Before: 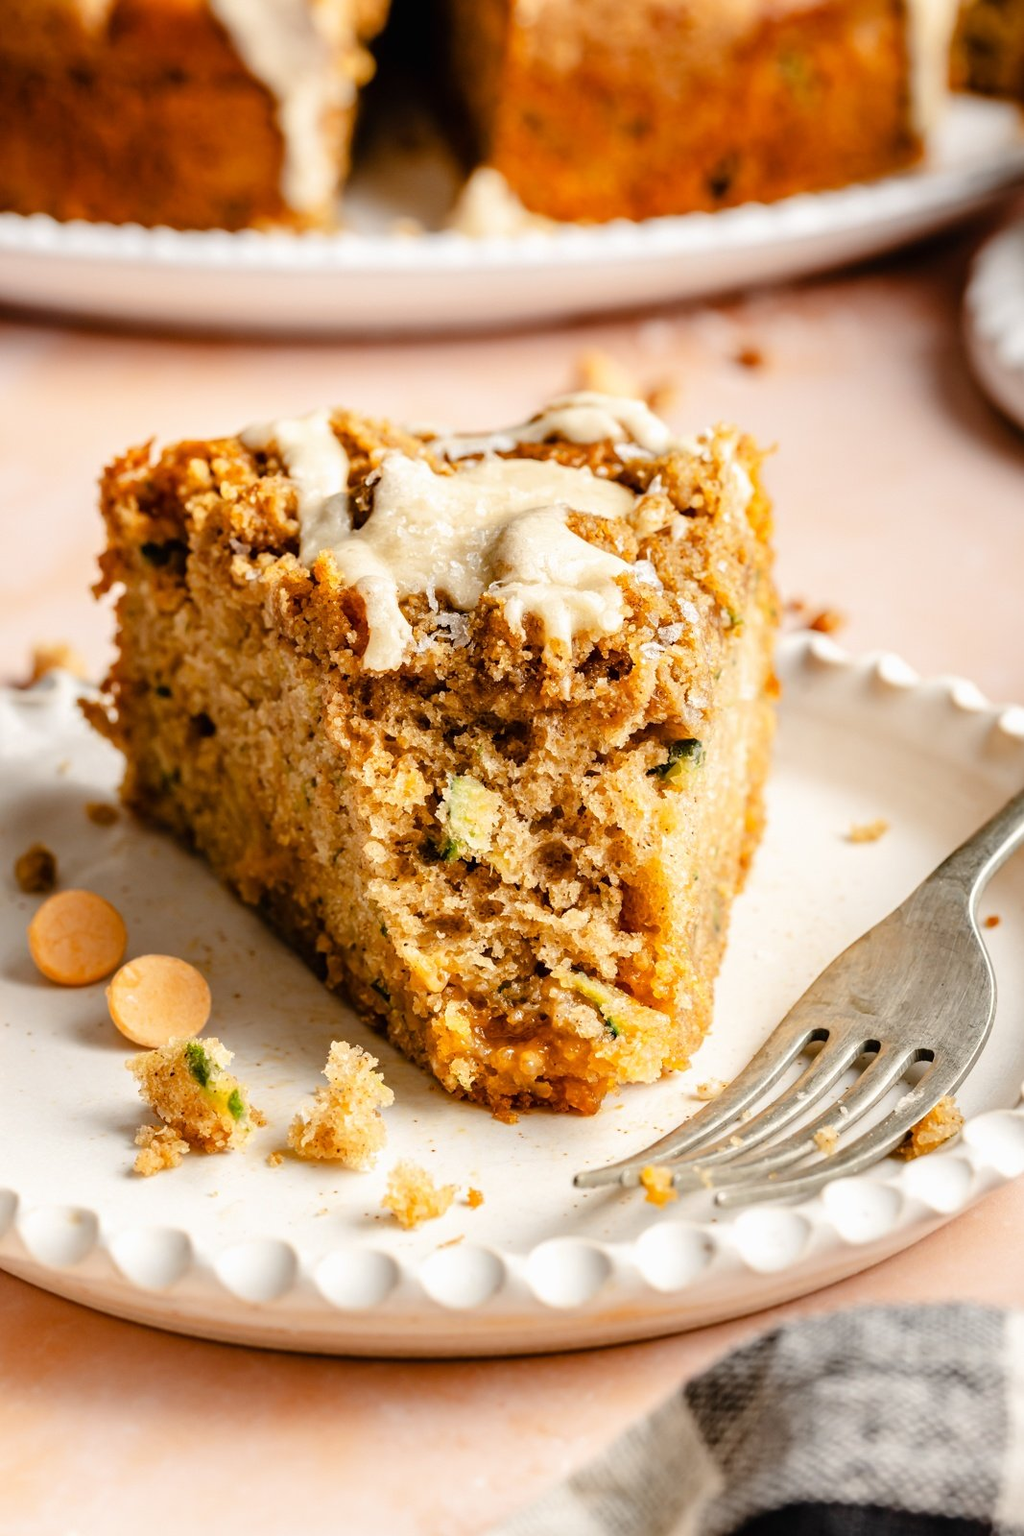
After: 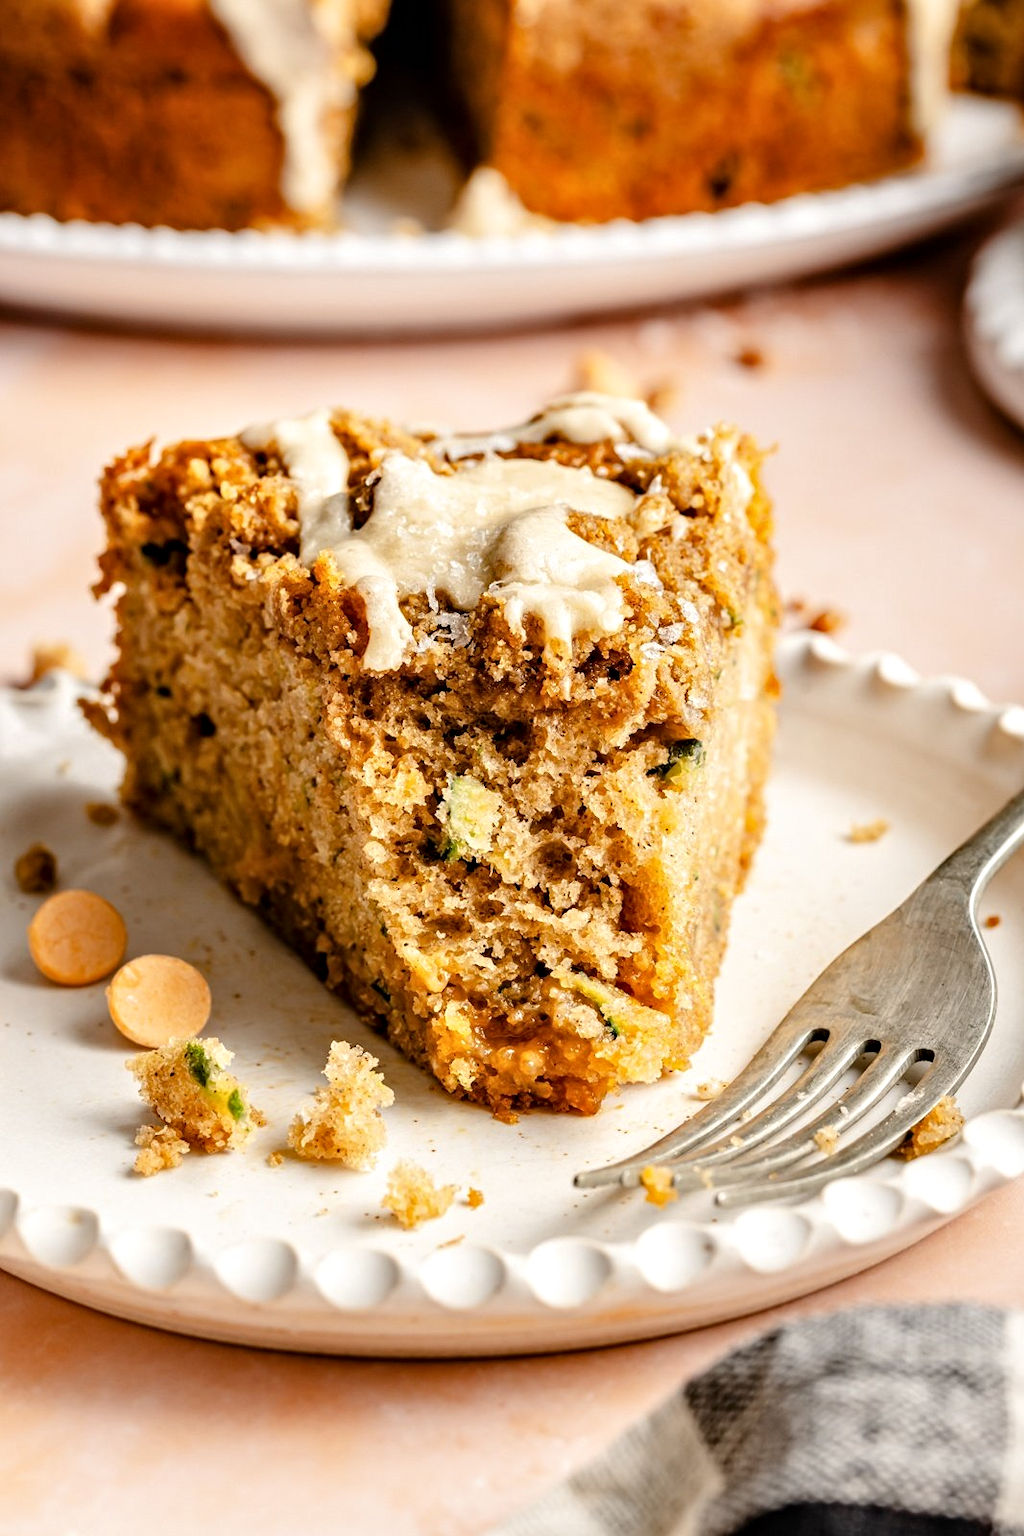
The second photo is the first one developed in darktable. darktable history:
contrast equalizer: y [[0.5, 0.542, 0.583, 0.625, 0.667, 0.708], [0.5 ×6], [0.5 ×6], [0 ×6], [0 ×6]], mix 0.345
